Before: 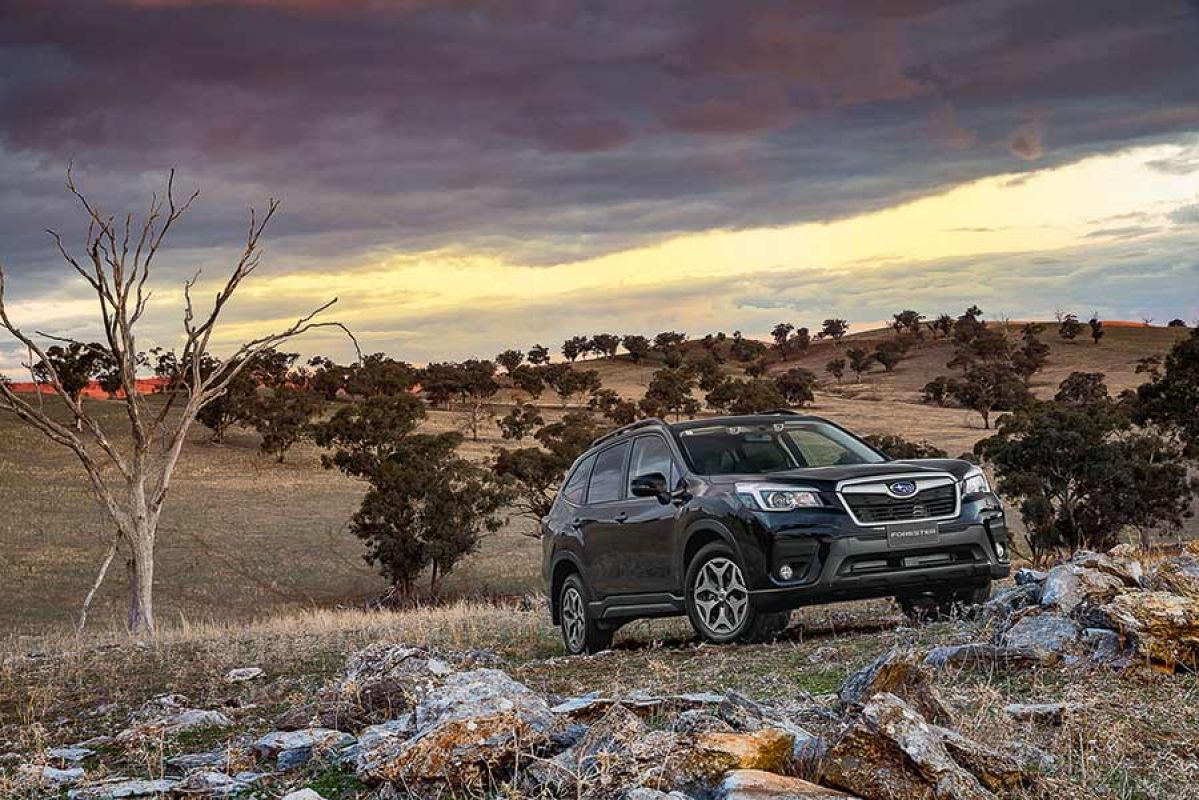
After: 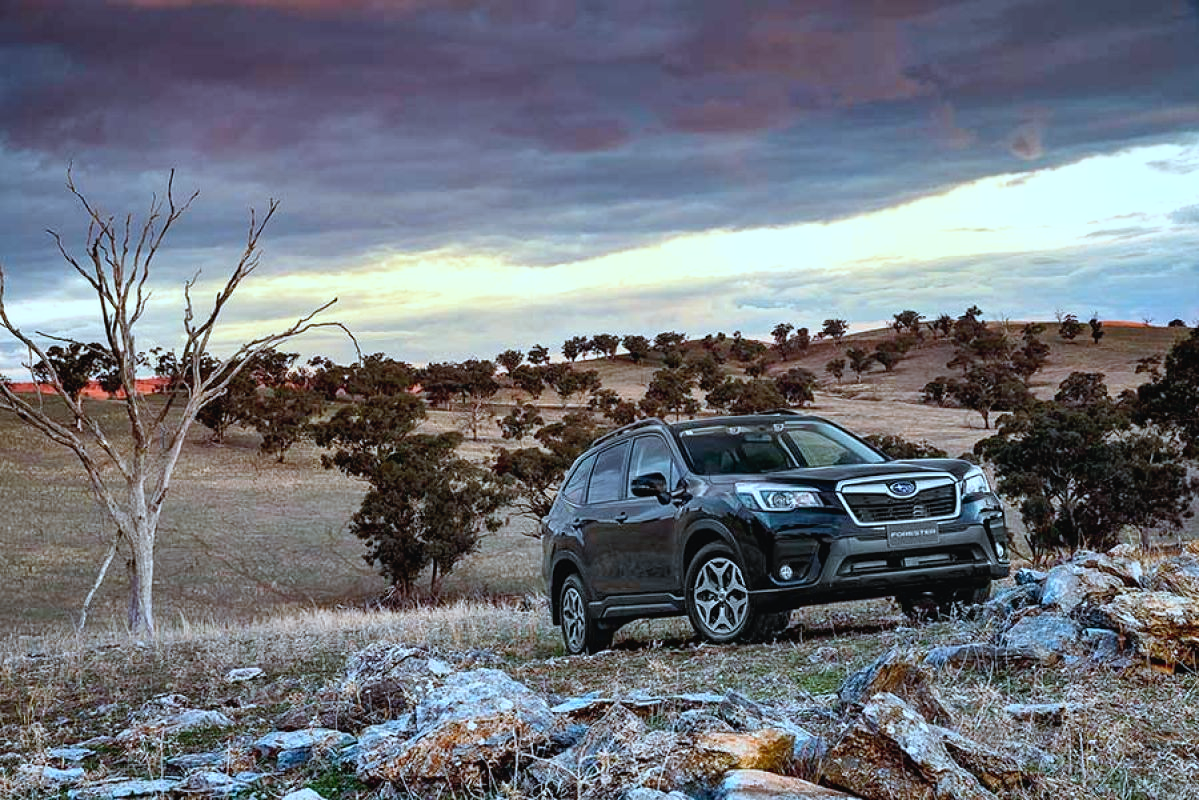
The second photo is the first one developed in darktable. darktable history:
tone curve: curves: ch0 [(0, 0) (0.003, 0.022) (0.011, 0.025) (0.025, 0.025) (0.044, 0.029) (0.069, 0.042) (0.1, 0.068) (0.136, 0.118) (0.177, 0.176) (0.224, 0.233) (0.277, 0.299) (0.335, 0.371) (0.399, 0.448) (0.468, 0.526) (0.543, 0.605) (0.623, 0.684) (0.709, 0.775) (0.801, 0.869) (0.898, 0.957) (1, 1)], preserve colors none
color correction: highlights a* -9.35, highlights b* -23.15
